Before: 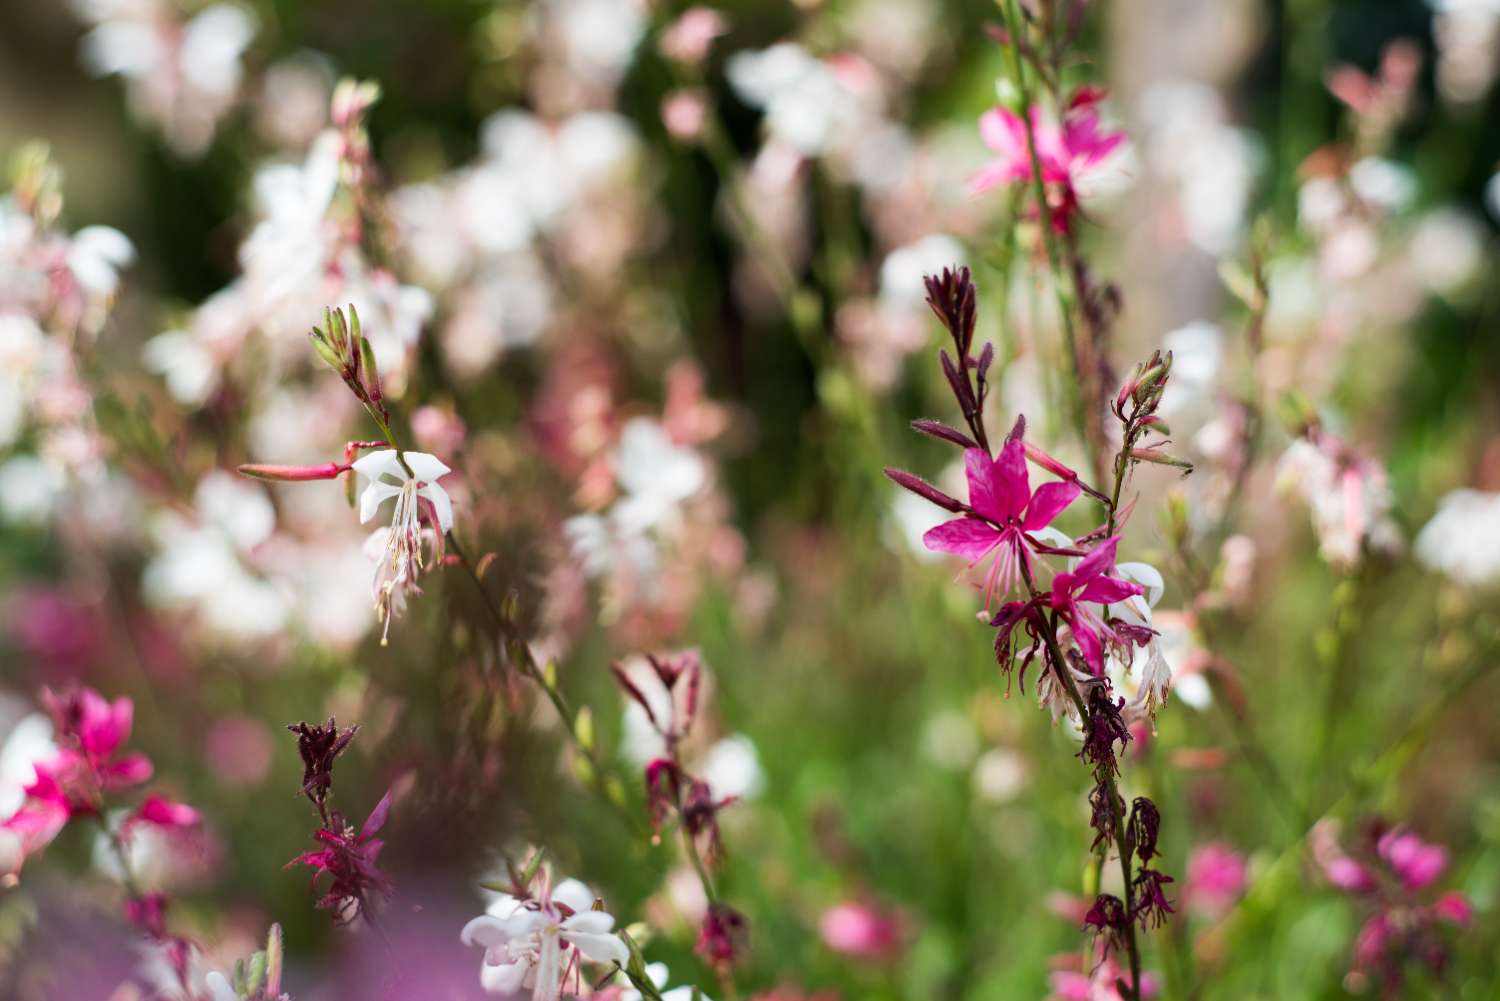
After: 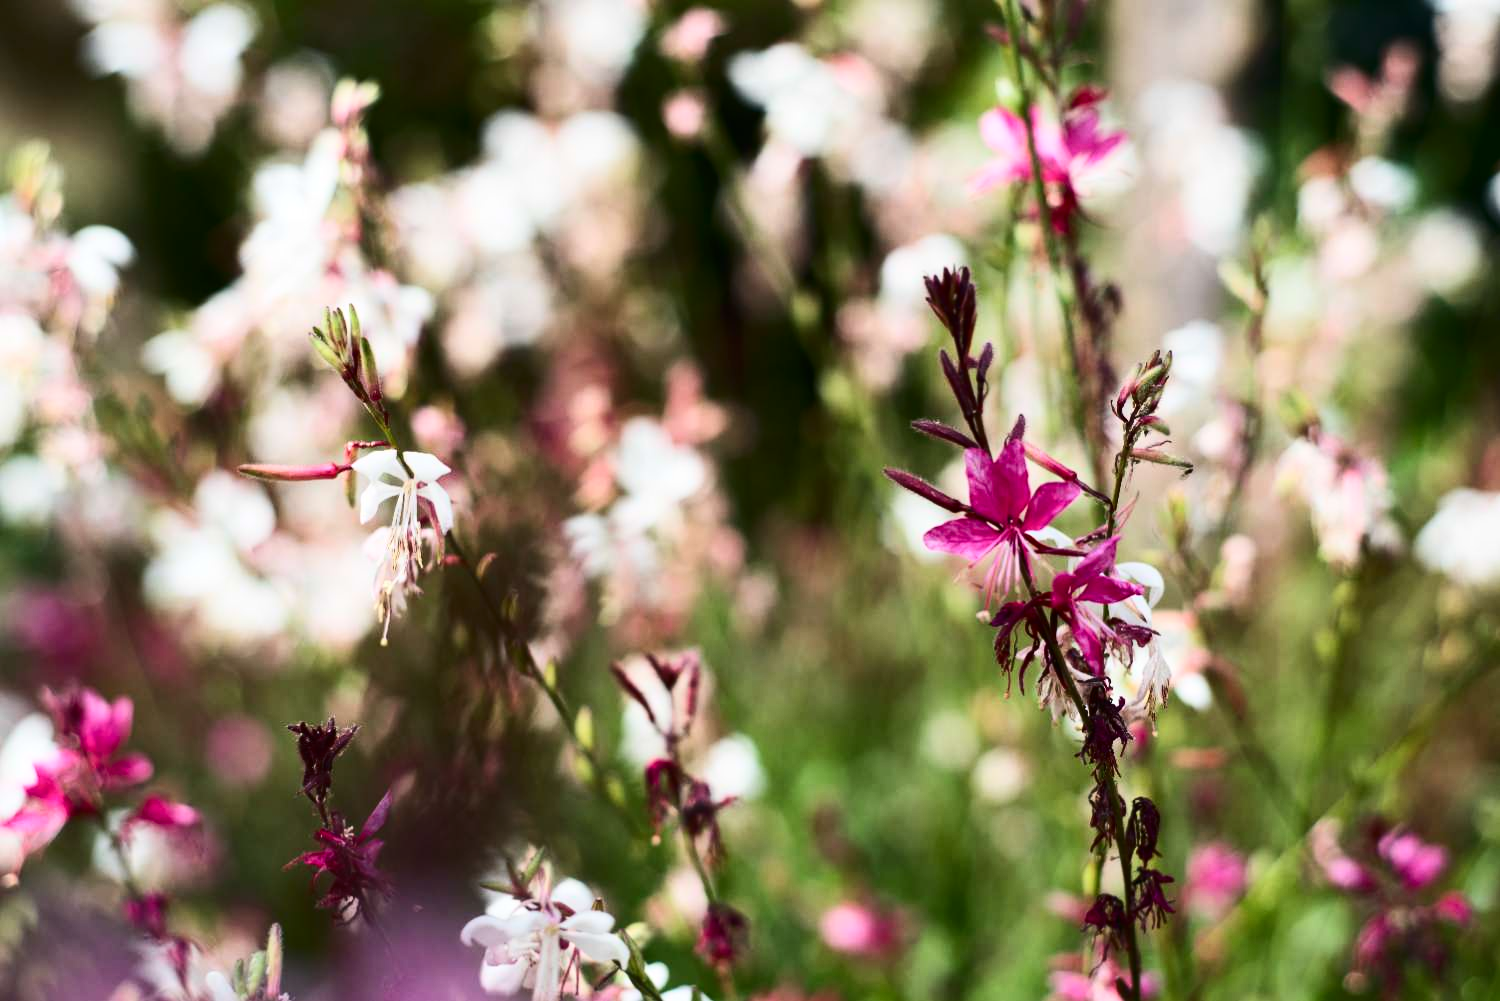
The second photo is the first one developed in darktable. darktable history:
contrast brightness saturation: contrast 0.28
exposure: black level correction -0.003, exposure 0.04 EV, compensate highlight preservation false
